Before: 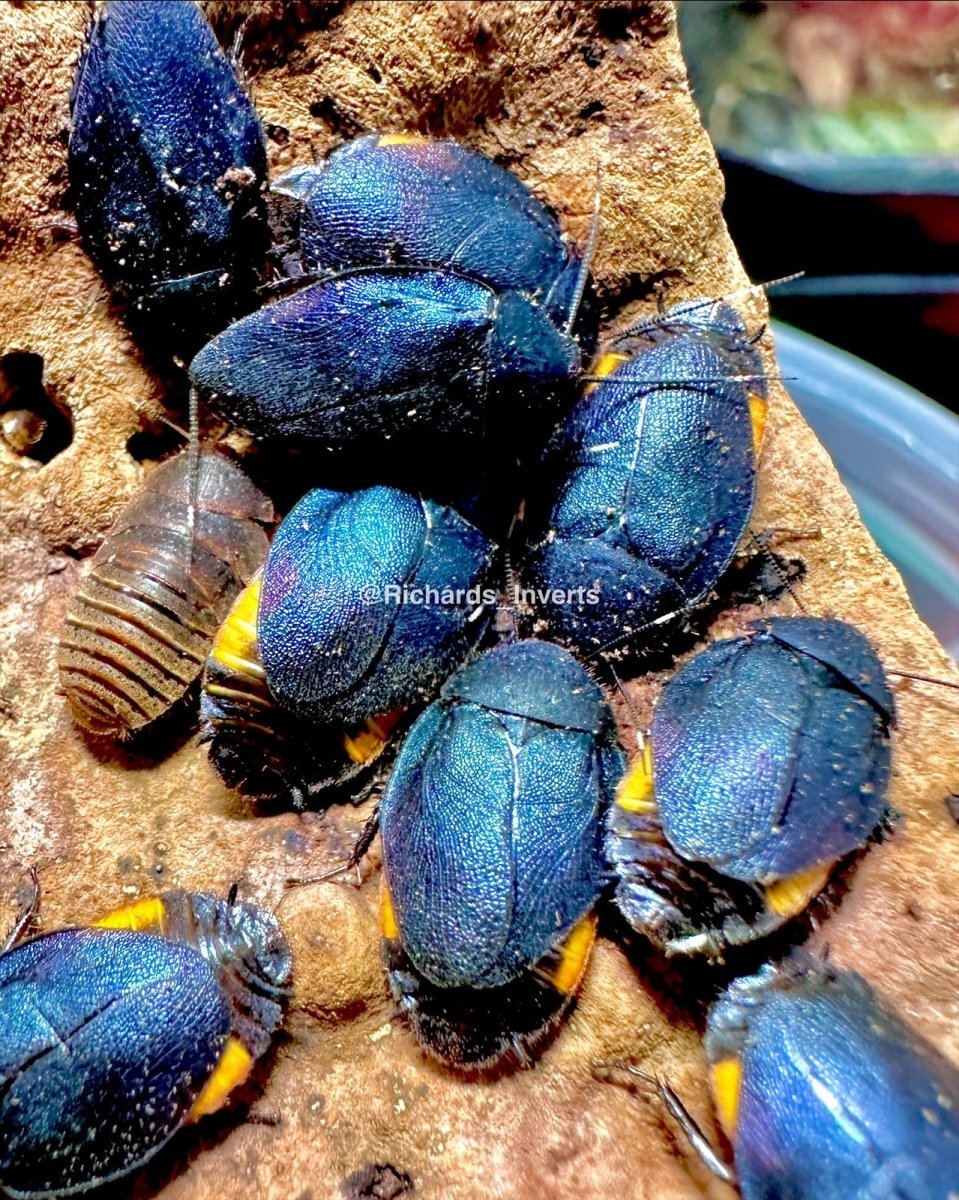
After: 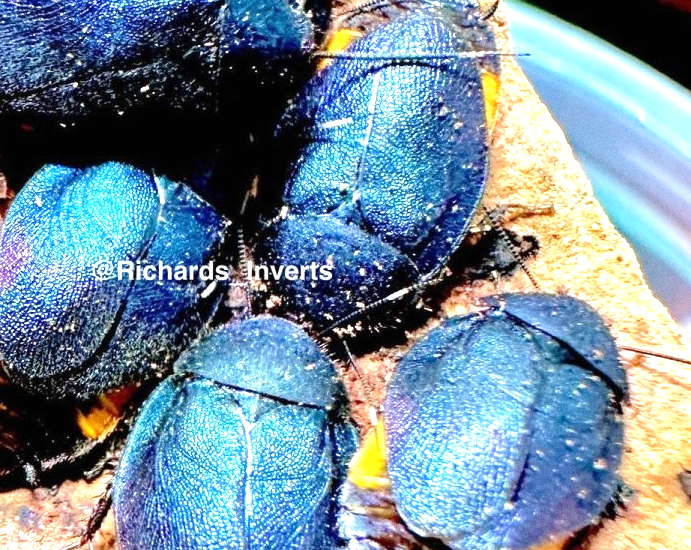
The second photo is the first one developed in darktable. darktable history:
exposure: black level correction 0, exposure 1.125 EV, compensate exposure bias true, compensate highlight preservation false
crop and rotate: left 27.938%, top 27.046%, bottom 27.046%
grain: coarseness 0.09 ISO
